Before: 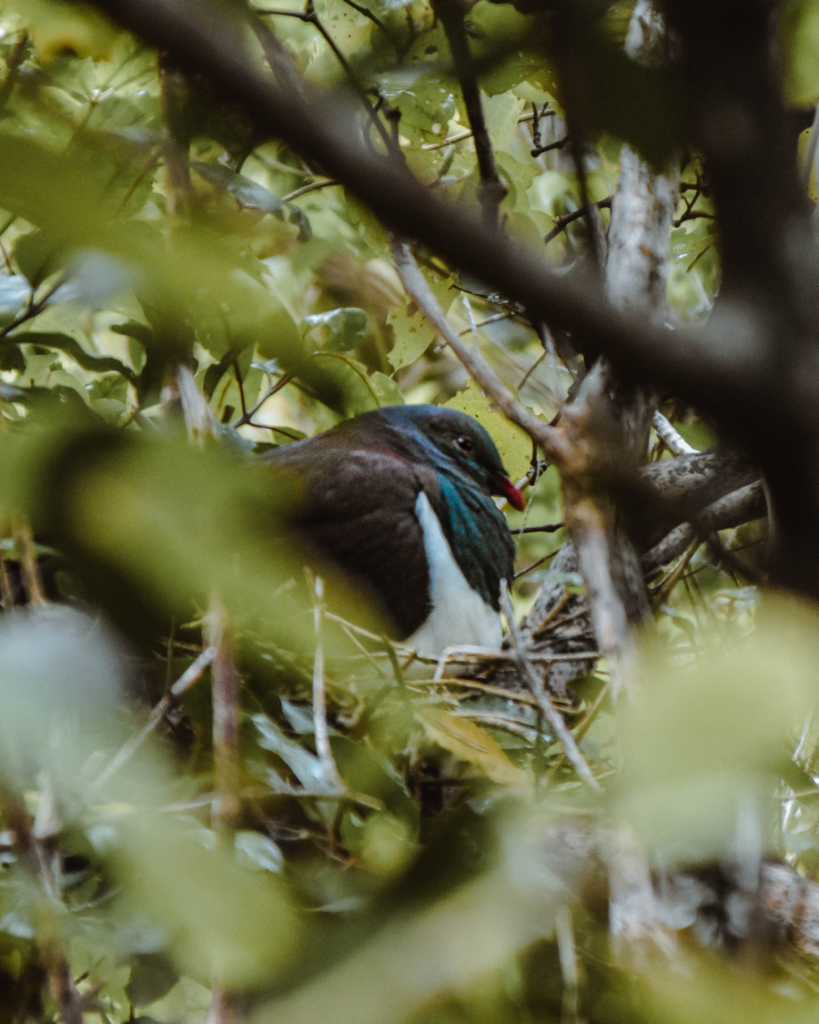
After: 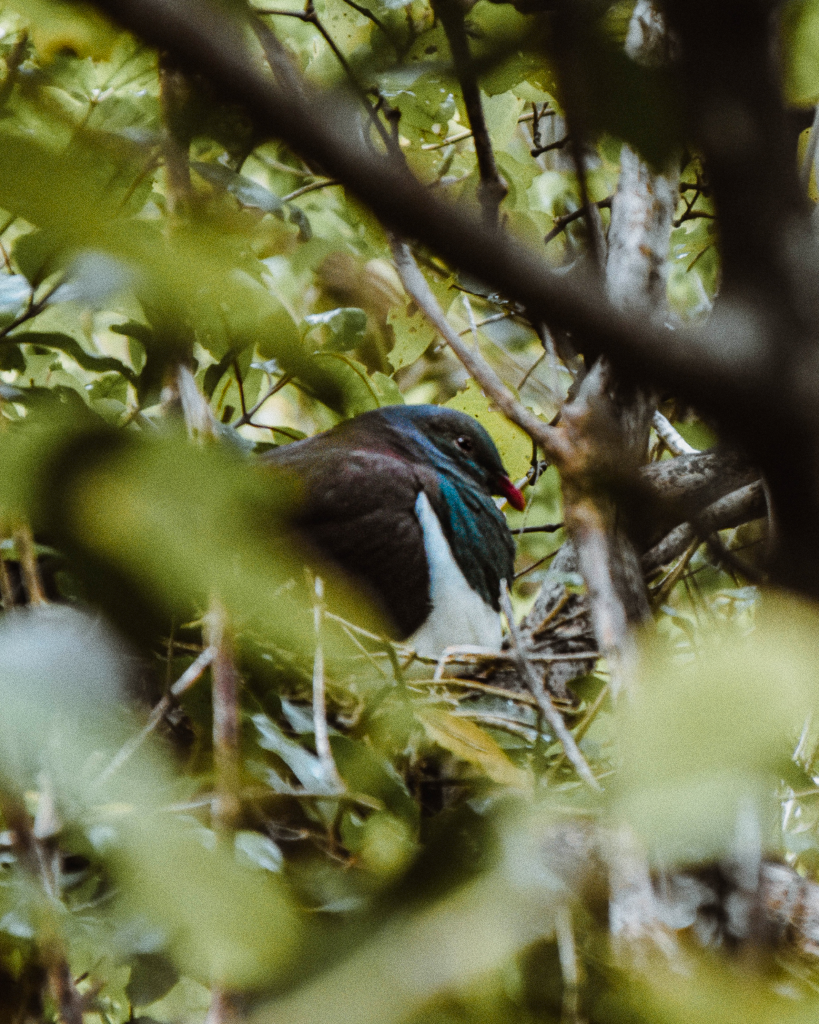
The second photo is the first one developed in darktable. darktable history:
sigmoid: contrast 1.22, skew 0.65
color balance: contrast 10%
exposure: exposure 0.127 EV, compensate highlight preservation false
grain: coarseness 0.47 ISO
